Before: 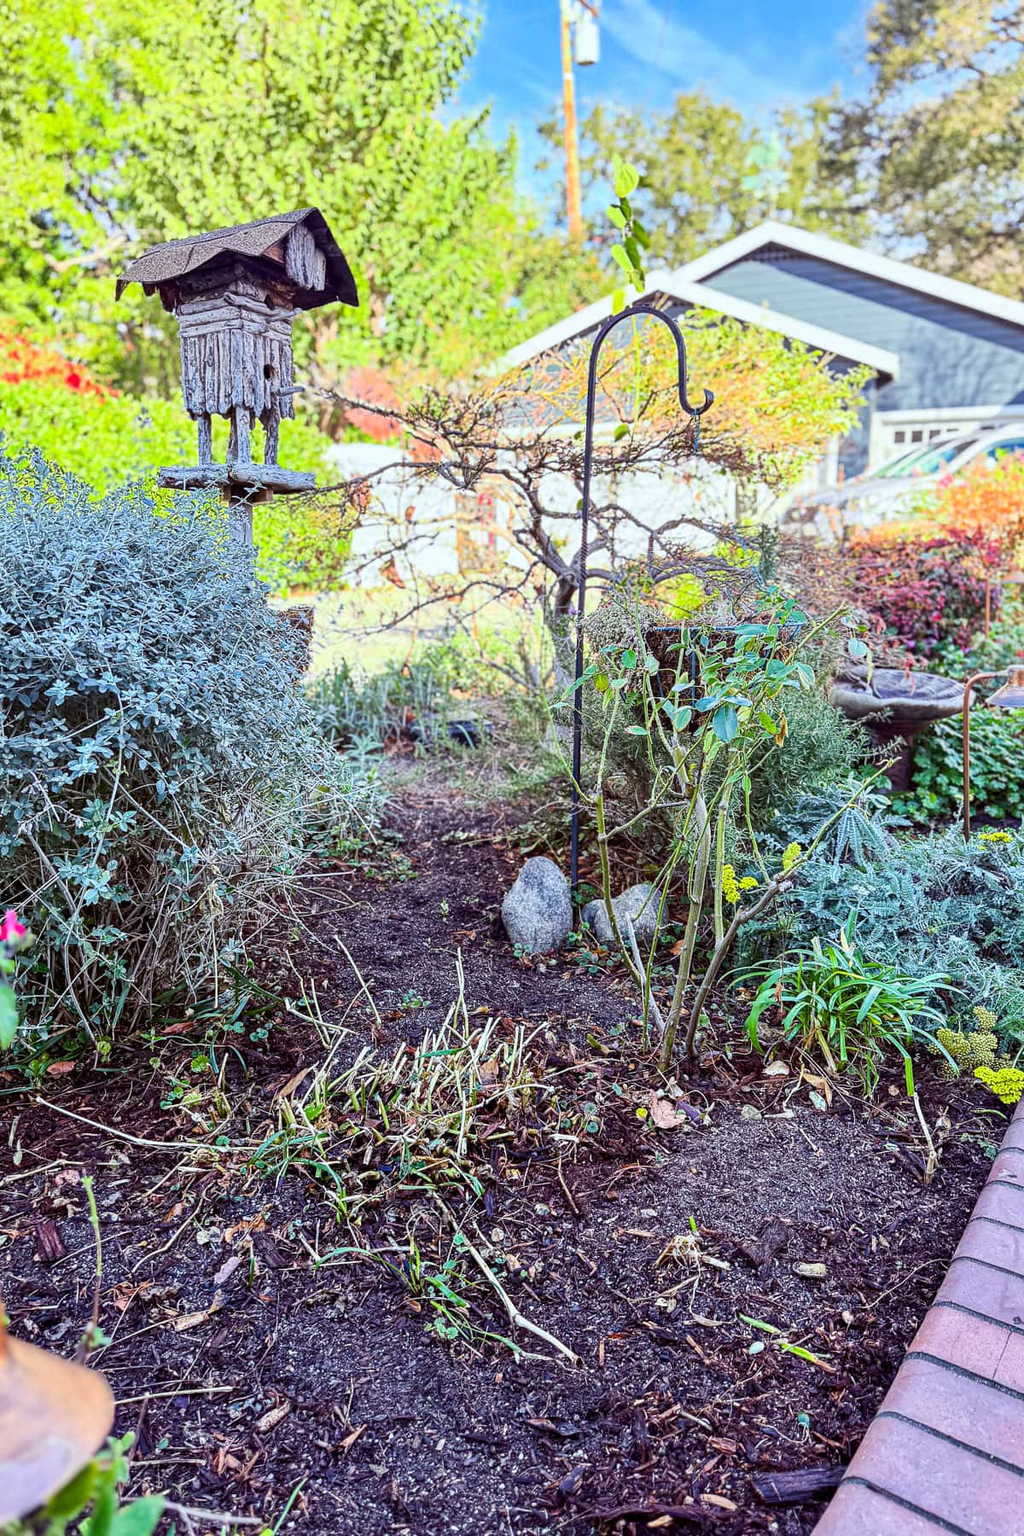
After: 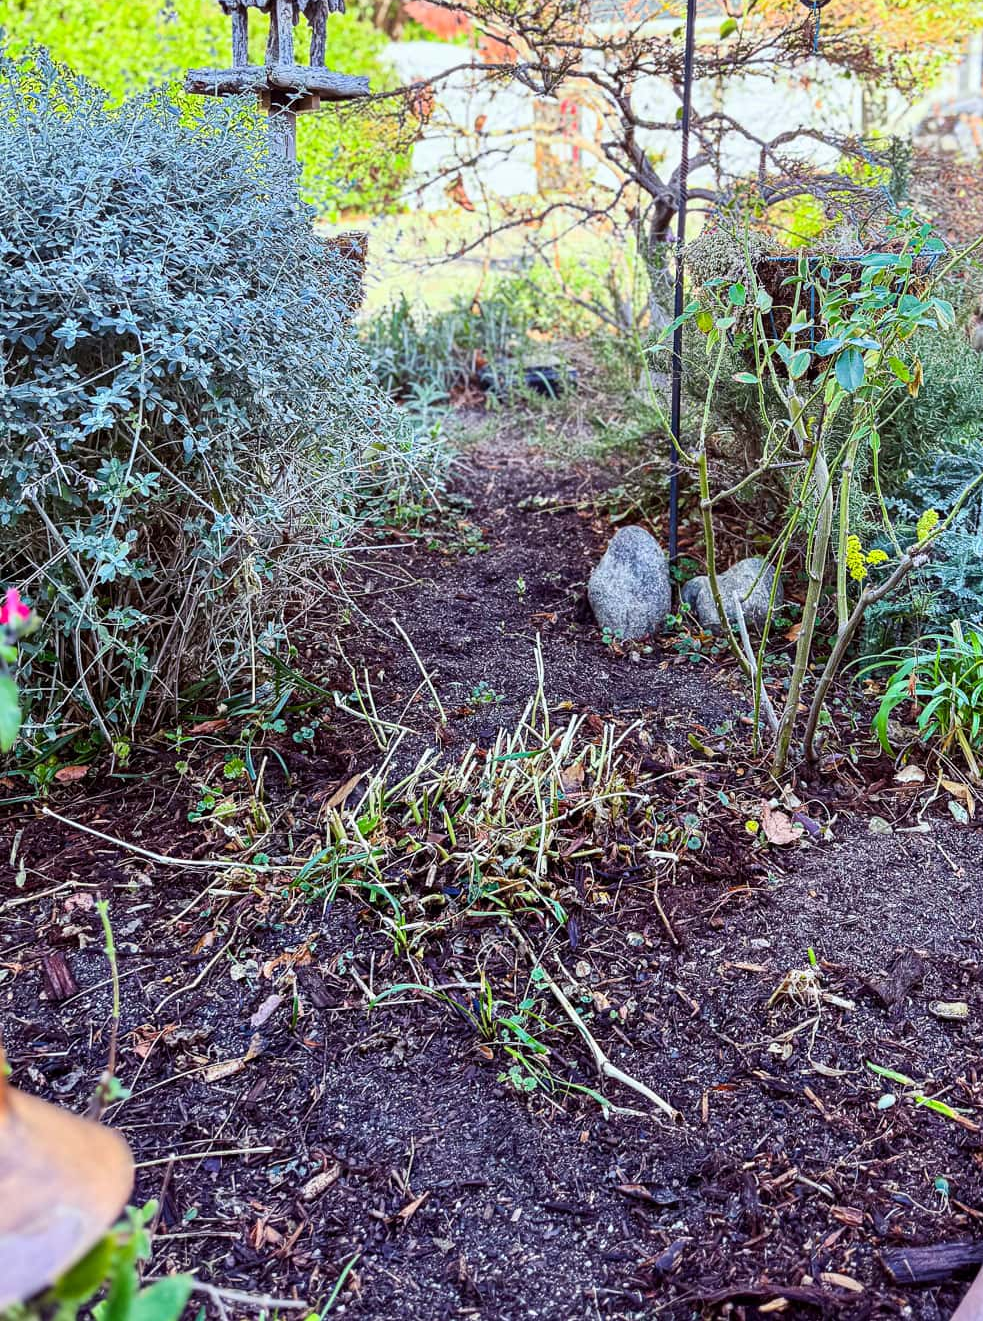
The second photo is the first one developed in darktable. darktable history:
crop: top 26.6%, right 18.027%
